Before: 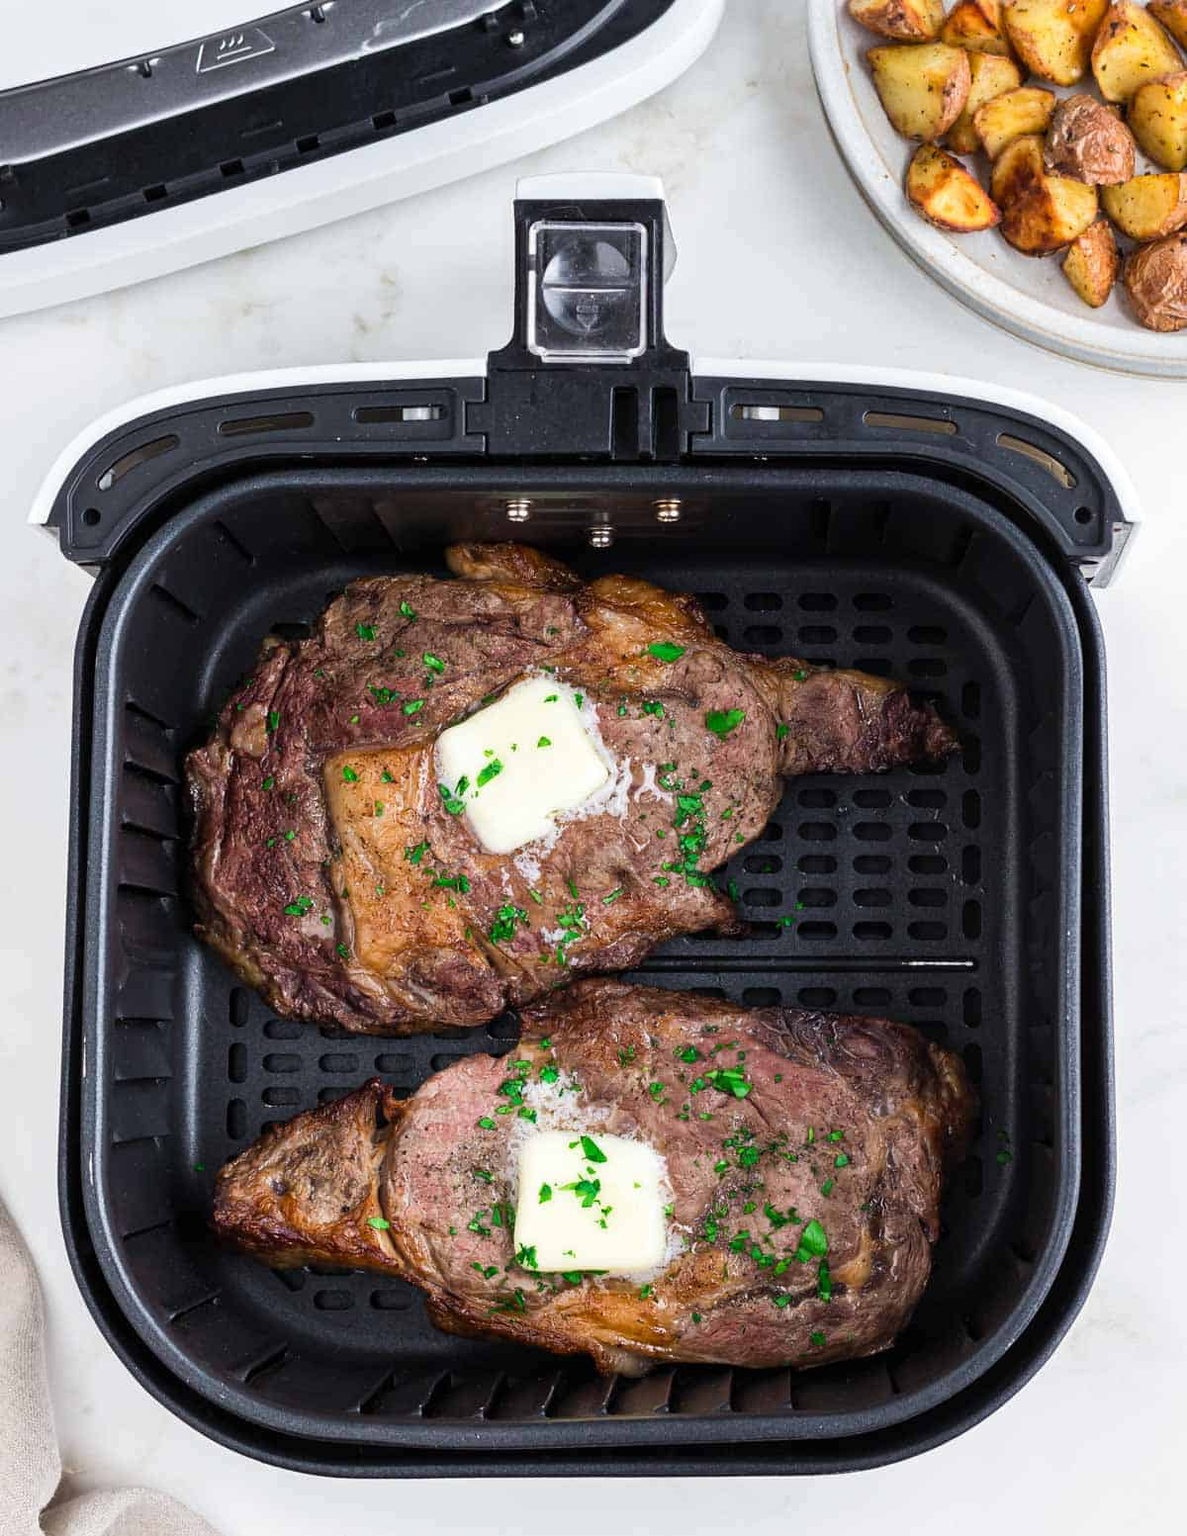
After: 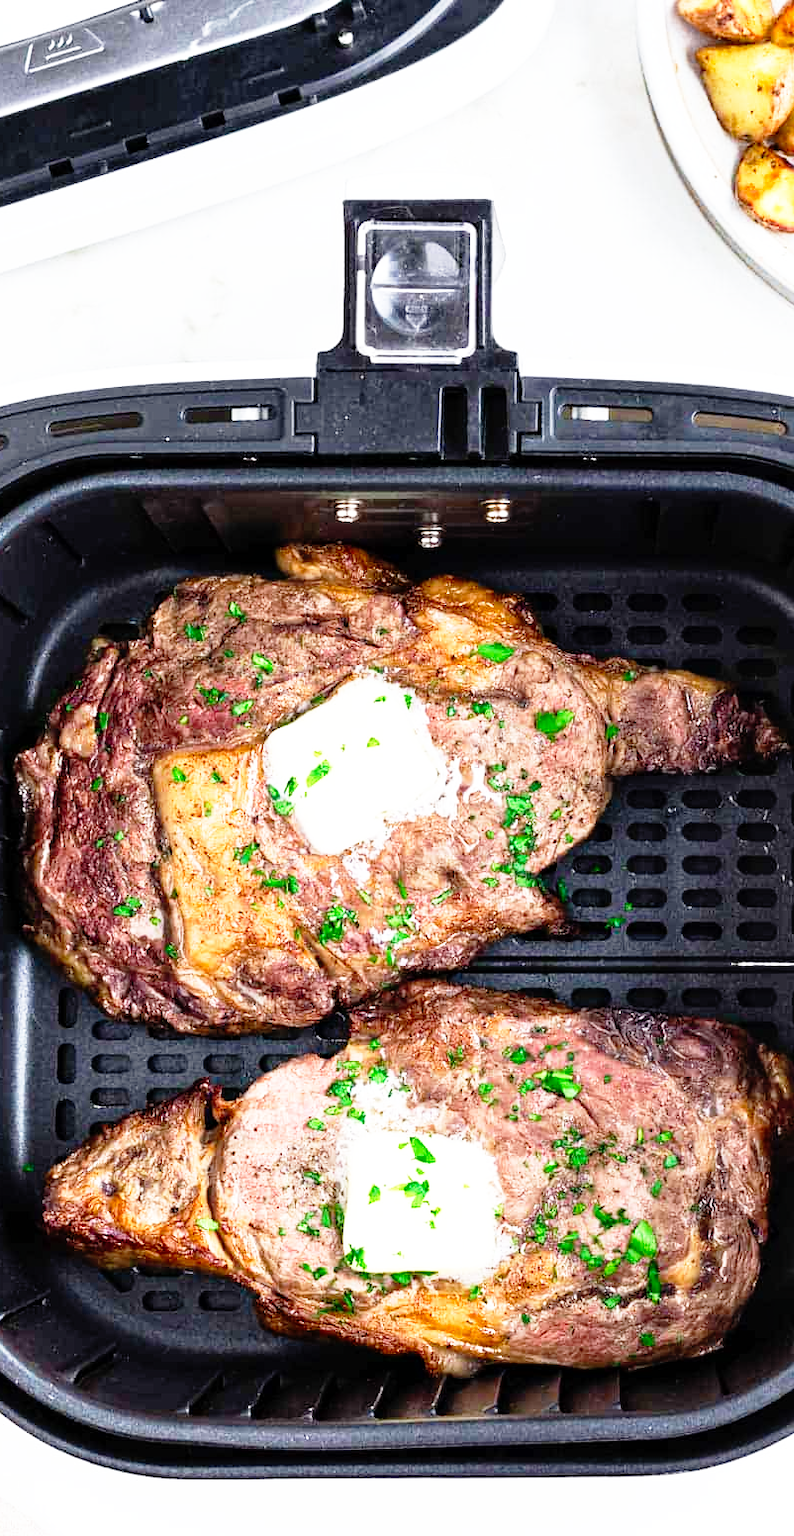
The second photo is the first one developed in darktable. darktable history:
base curve: curves: ch0 [(0, 0) (0.012, 0.01) (0.073, 0.168) (0.31, 0.711) (0.645, 0.957) (1, 1)], preserve colors none
contrast equalizer: octaves 7, y [[0.515 ×6], [0.507 ×6], [0.425 ×6], [0 ×6], [0 ×6]], mix 0.579
crop and rotate: left 14.422%, right 18.655%
exposure: exposure 0.191 EV, compensate highlight preservation false
